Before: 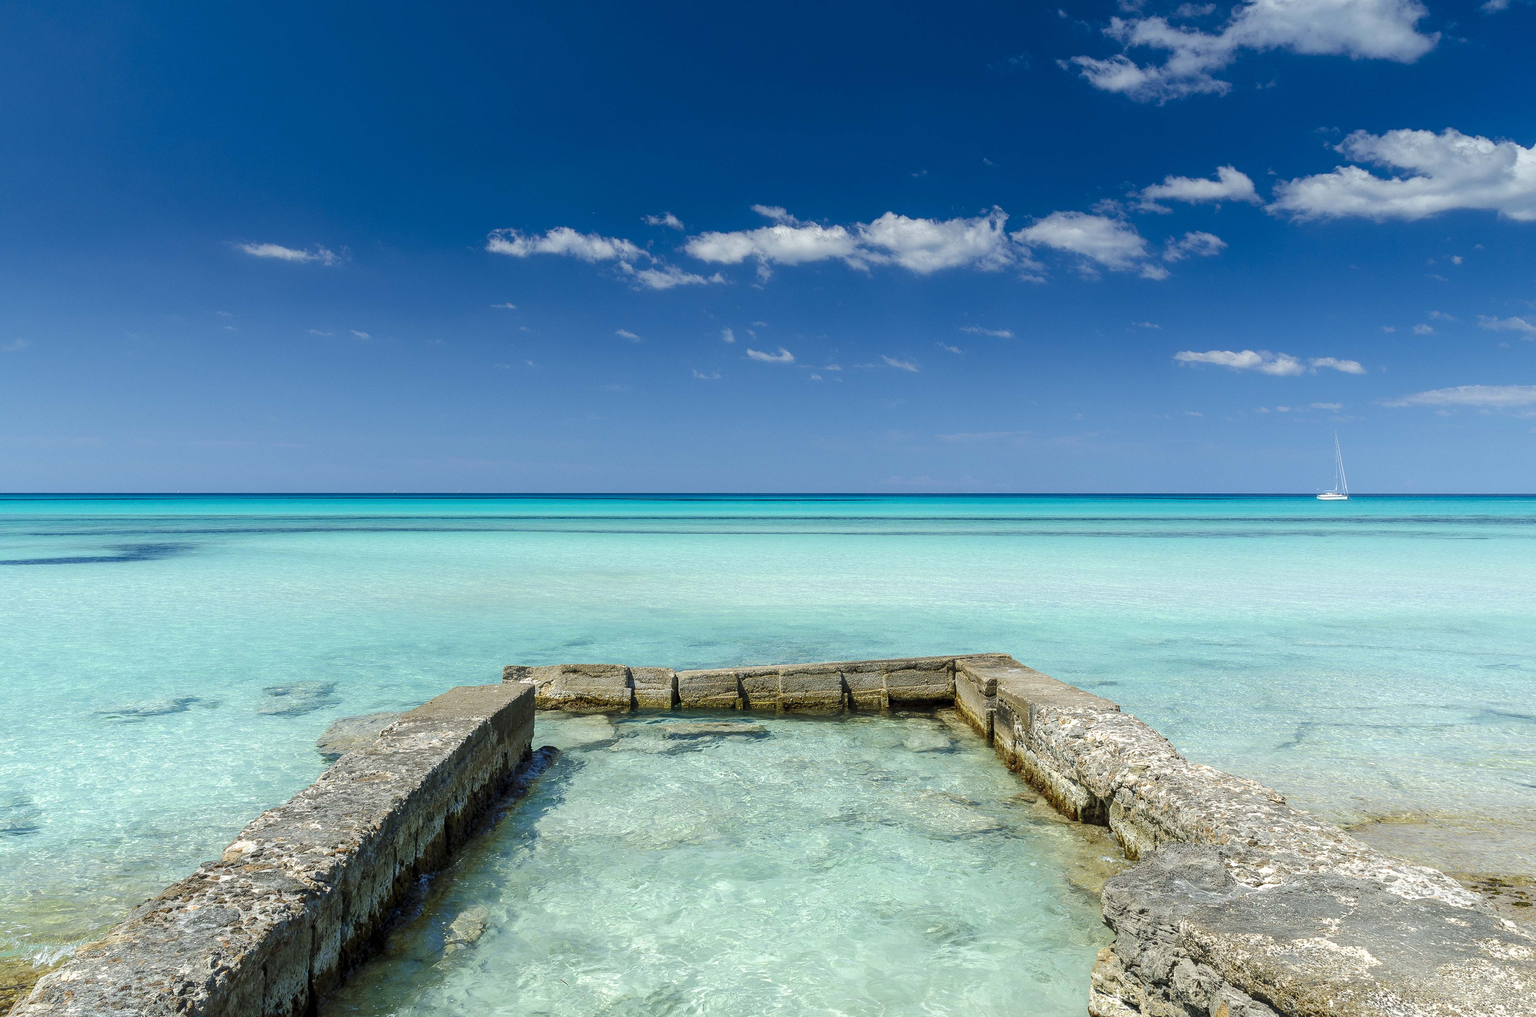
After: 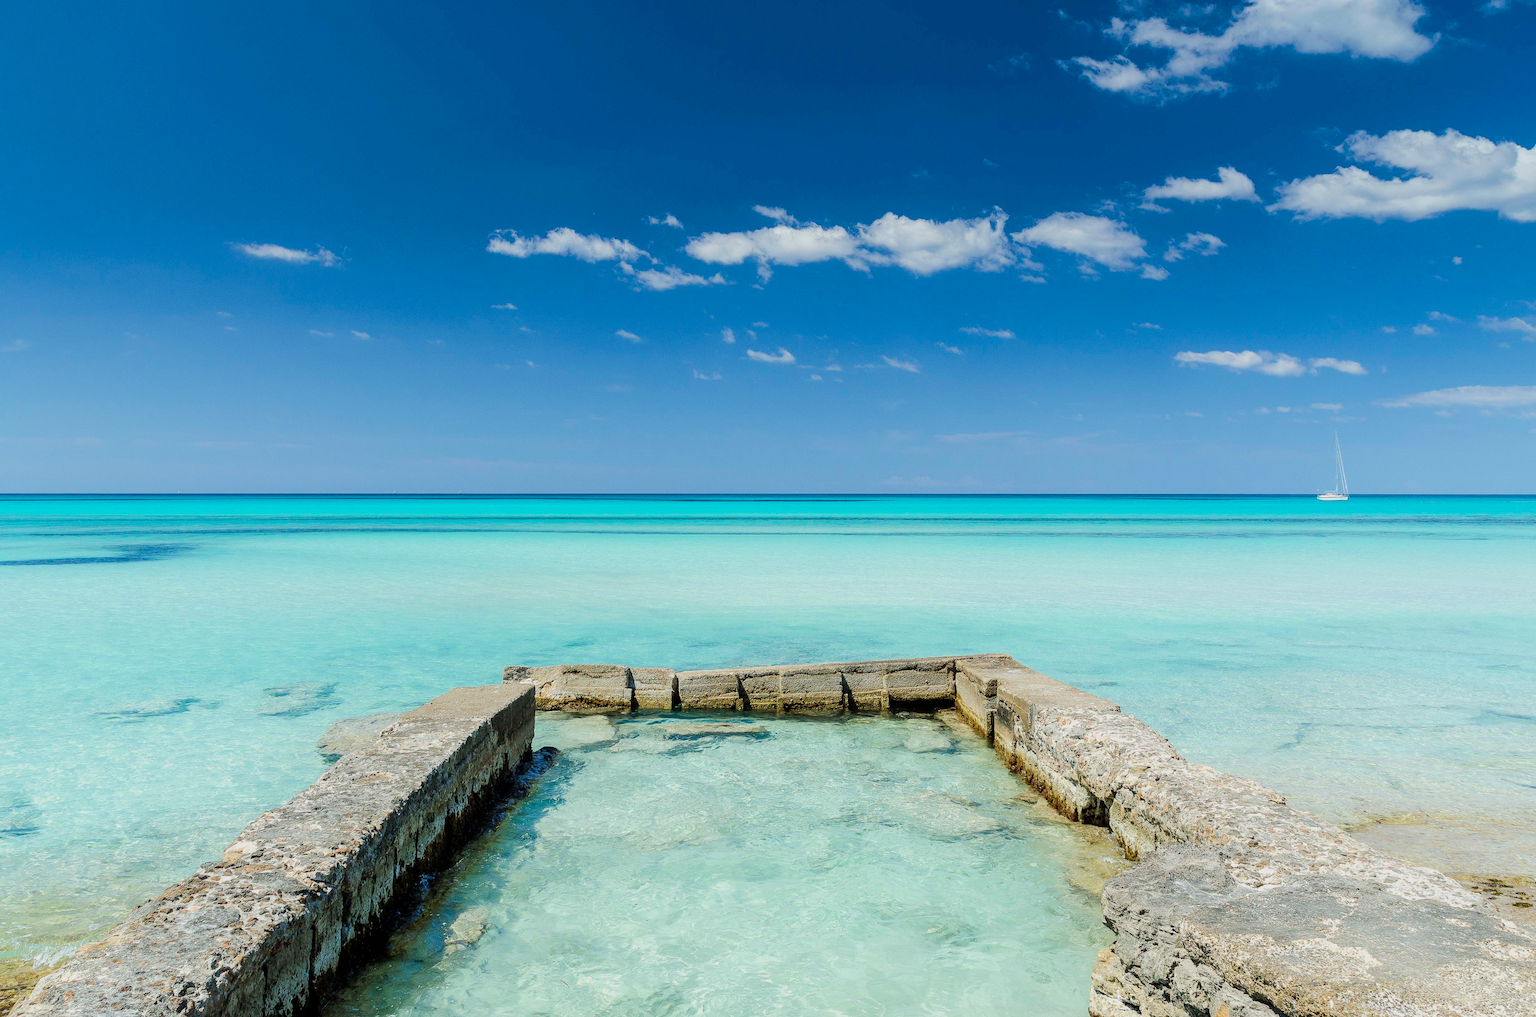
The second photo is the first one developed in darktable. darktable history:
exposure: exposure 0.586 EV, compensate highlight preservation false
filmic rgb: black relative exposure -7.65 EV, white relative exposure 4.56 EV, threshold 3 EV, hardness 3.61, enable highlight reconstruction true
